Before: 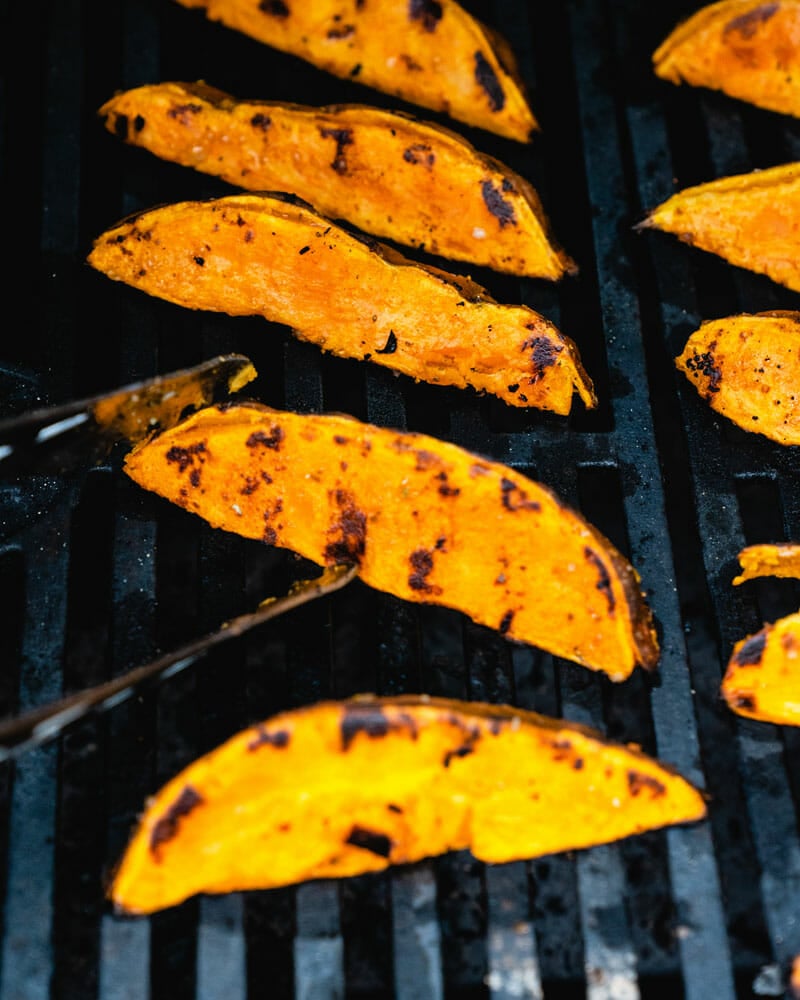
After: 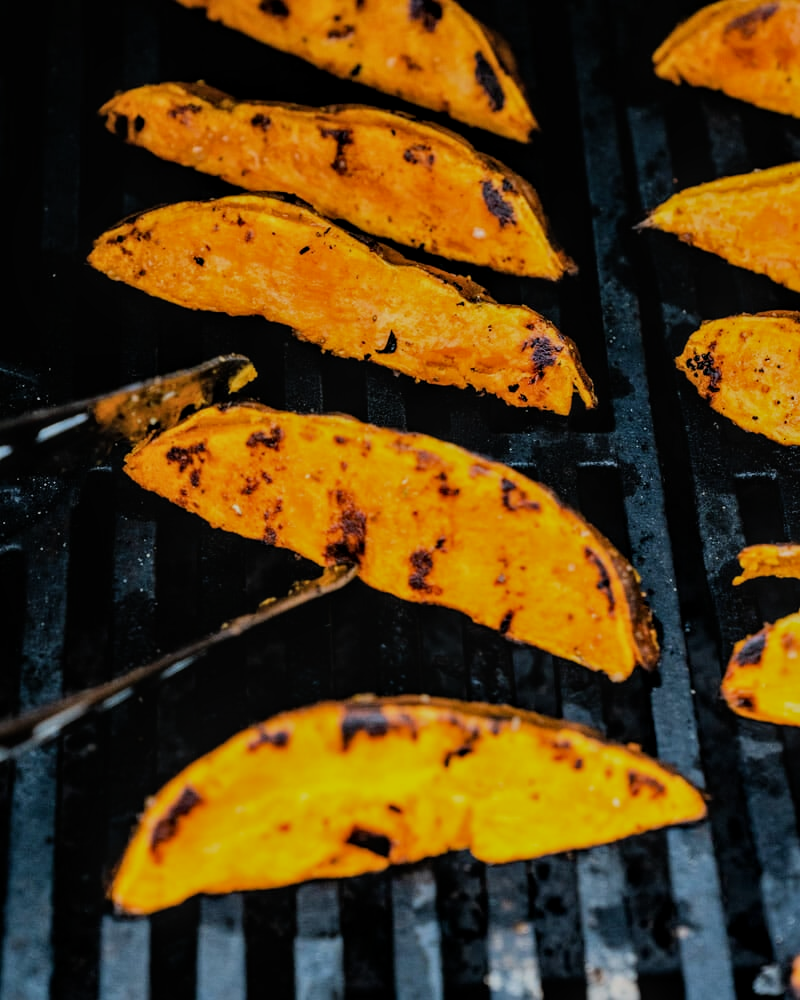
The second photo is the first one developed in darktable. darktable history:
local contrast: on, module defaults
filmic rgb: black relative exposure -7.65 EV, white relative exposure 4.56 EV, hardness 3.61, contrast 1.057, preserve chrominance max RGB, color science v6 (2022), contrast in shadows safe, contrast in highlights safe
